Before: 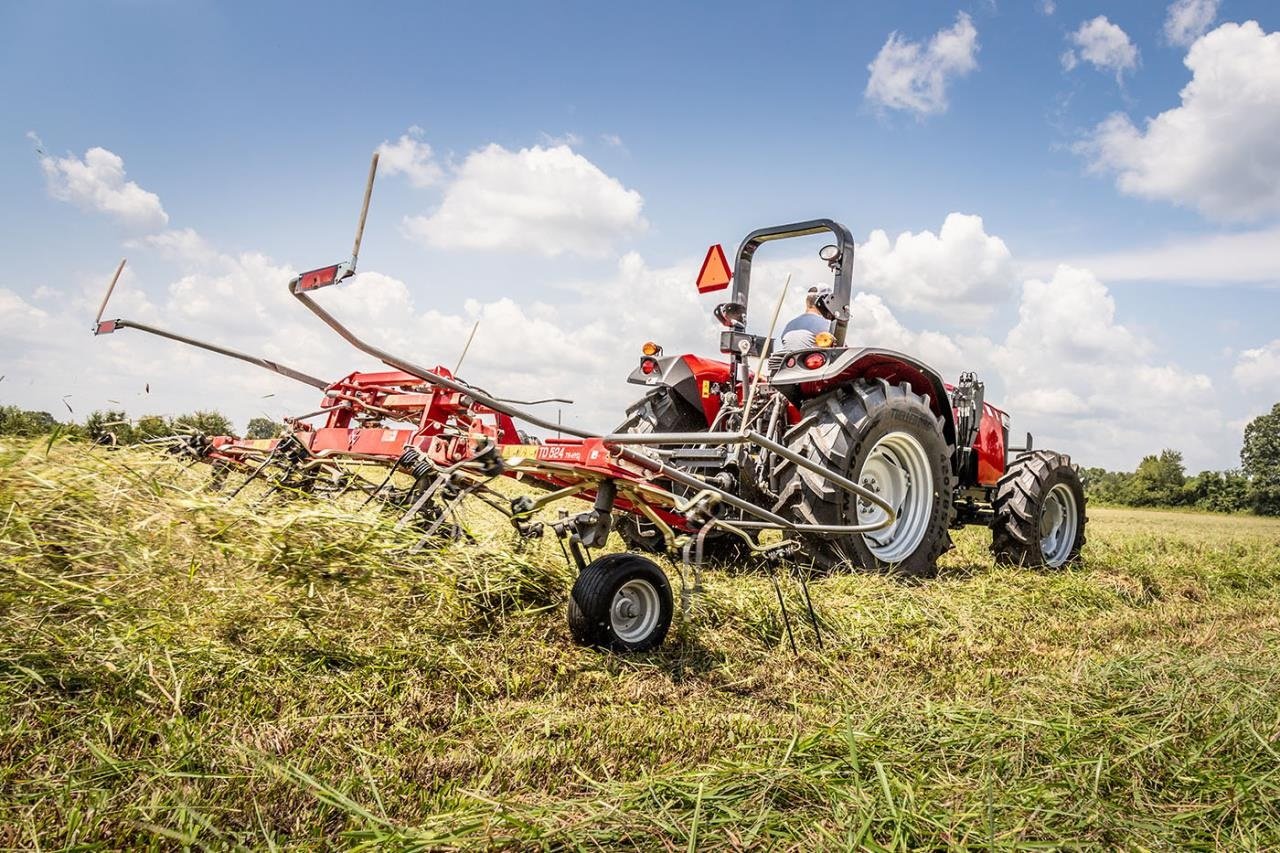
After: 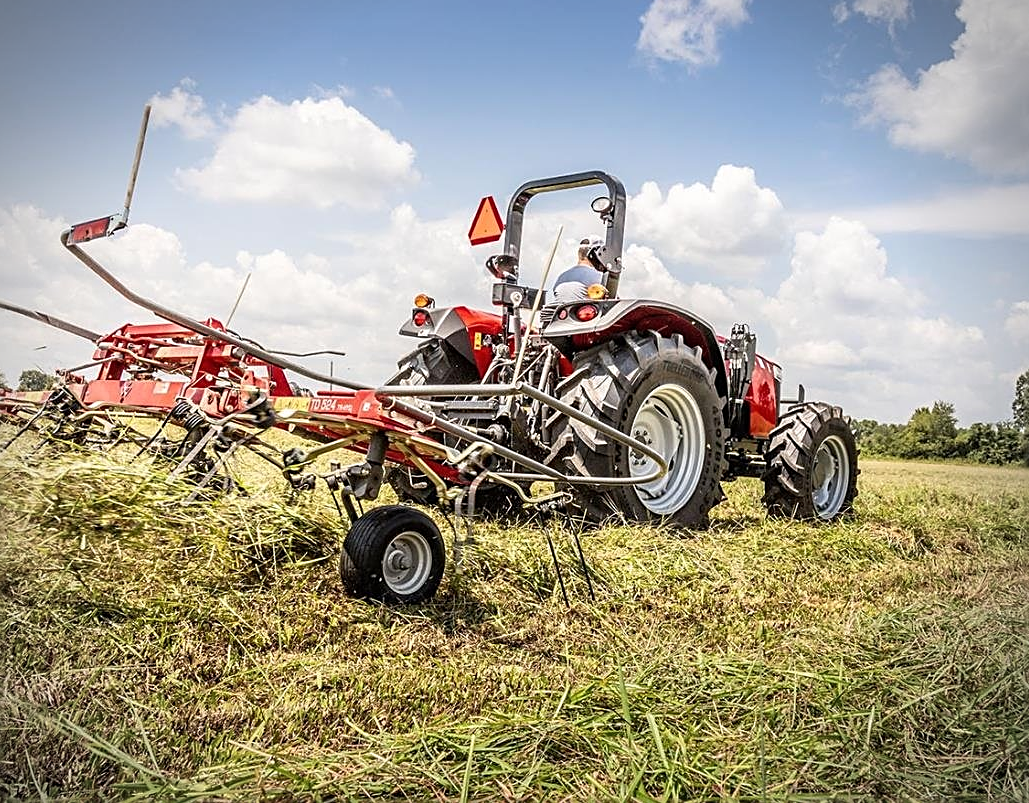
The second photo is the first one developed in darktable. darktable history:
shadows and highlights: shadows -8.92, white point adjustment 1.42, highlights 8.94
sharpen: on, module defaults
vignetting: unbound false
crop and rotate: left 17.864%, top 5.766%, right 1.743%
